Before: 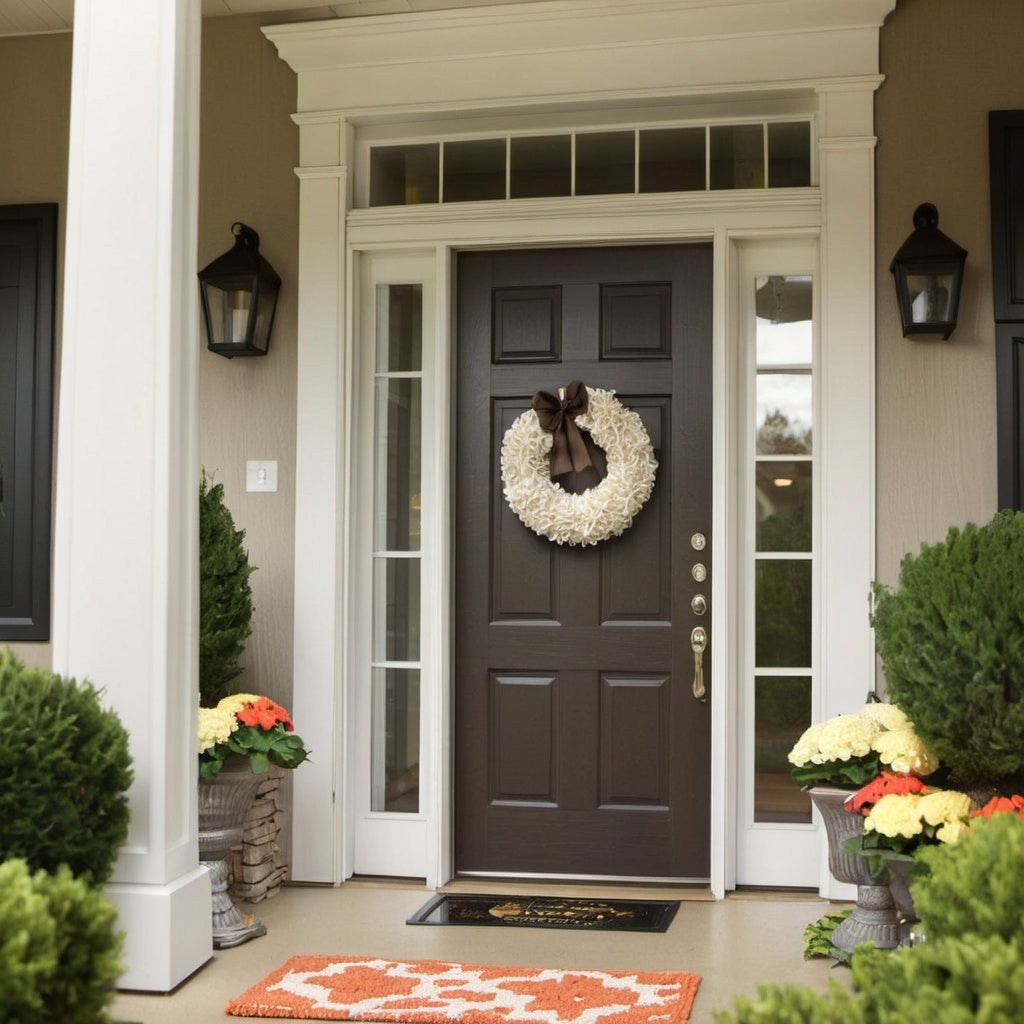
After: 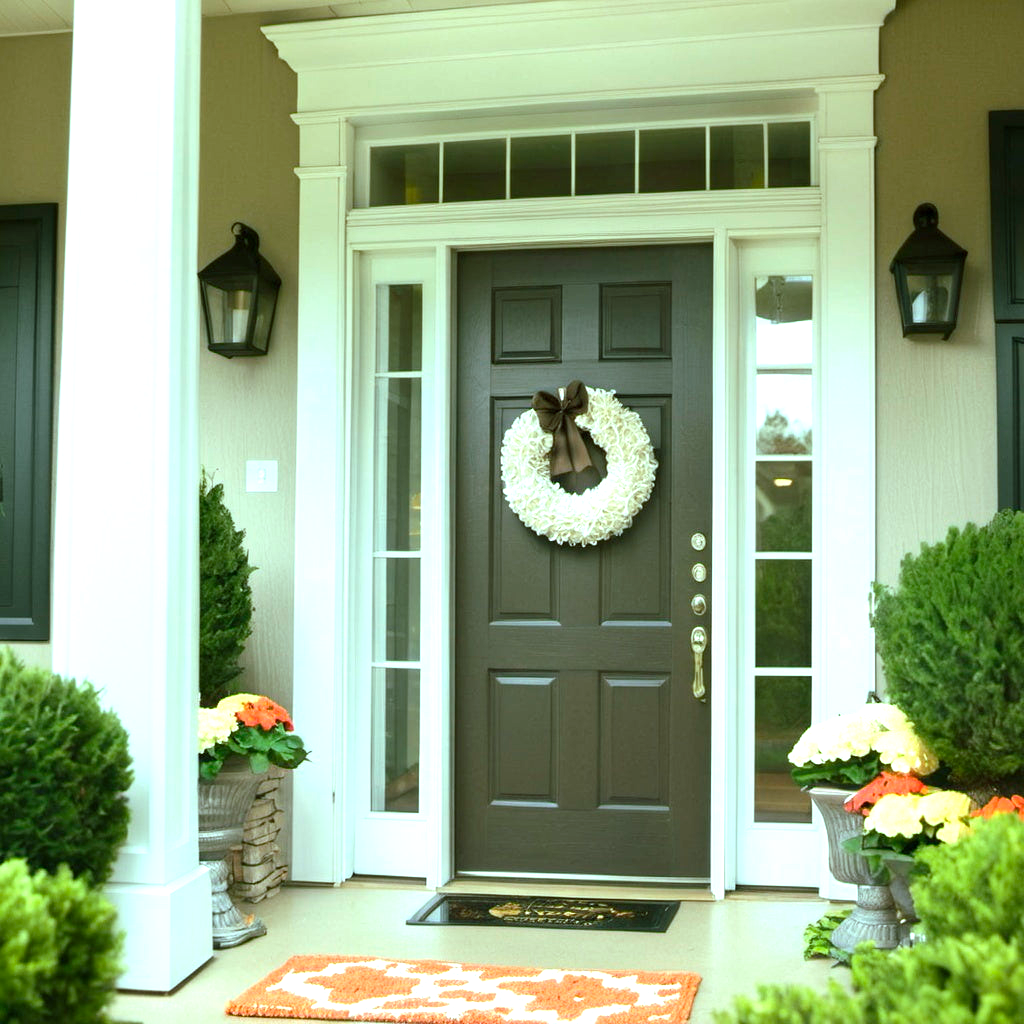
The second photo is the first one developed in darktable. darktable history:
exposure: black level correction 0.001, exposure 0.955 EV, compensate exposure bias true, compensate highlight preservation false
white balance: emerald 1
color balance rgb: shadows lift › chroma 11.71%, shadows lift › hue 133.46°, highlights gain › chroma 4%, highlights gain › hue 200.2°, perceptual saturation grading › global saturation 18.05%
